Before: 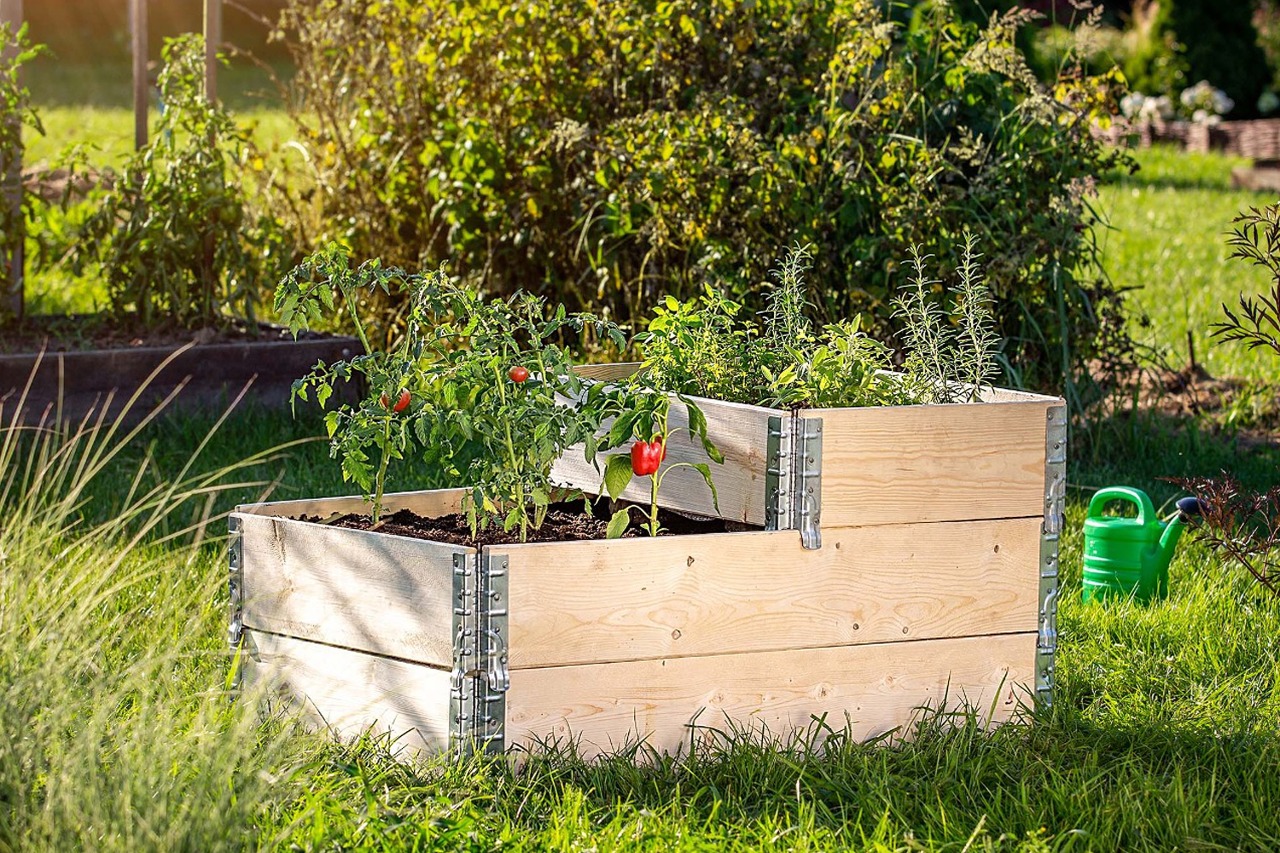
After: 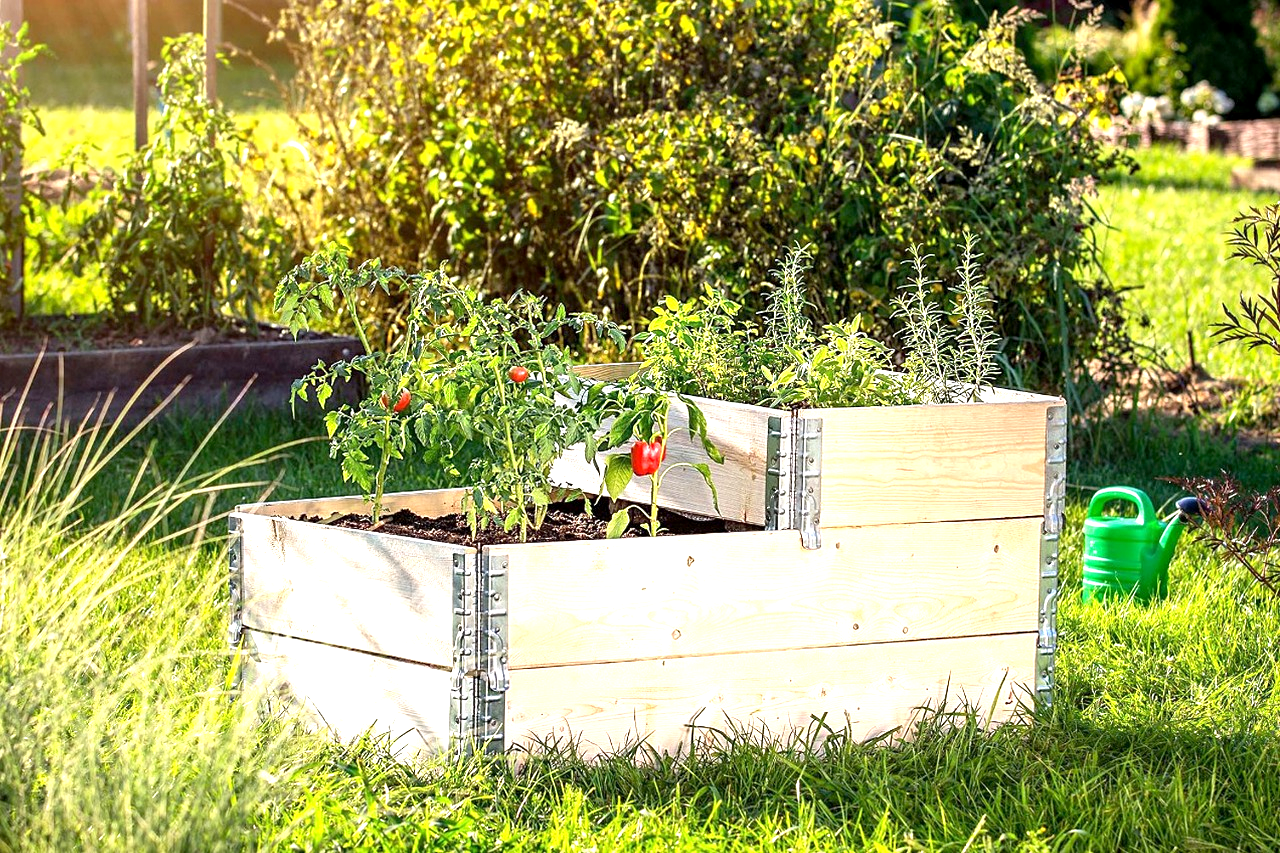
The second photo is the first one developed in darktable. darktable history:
exposure: black level correction 0.001, exposure 1 EV, compensate highlight preservation false
